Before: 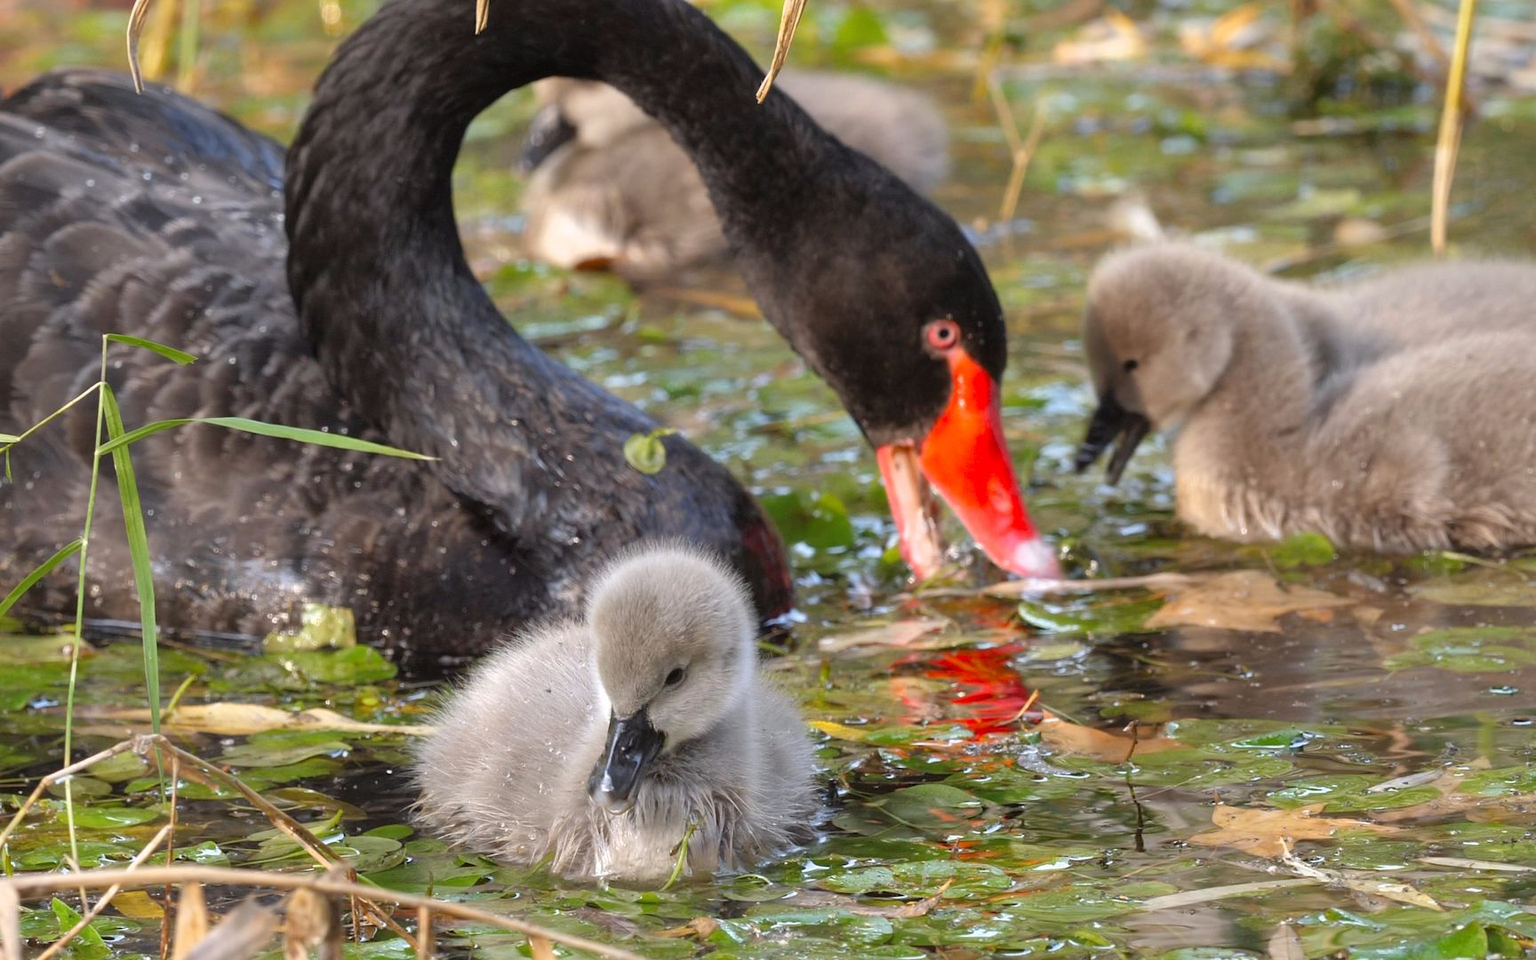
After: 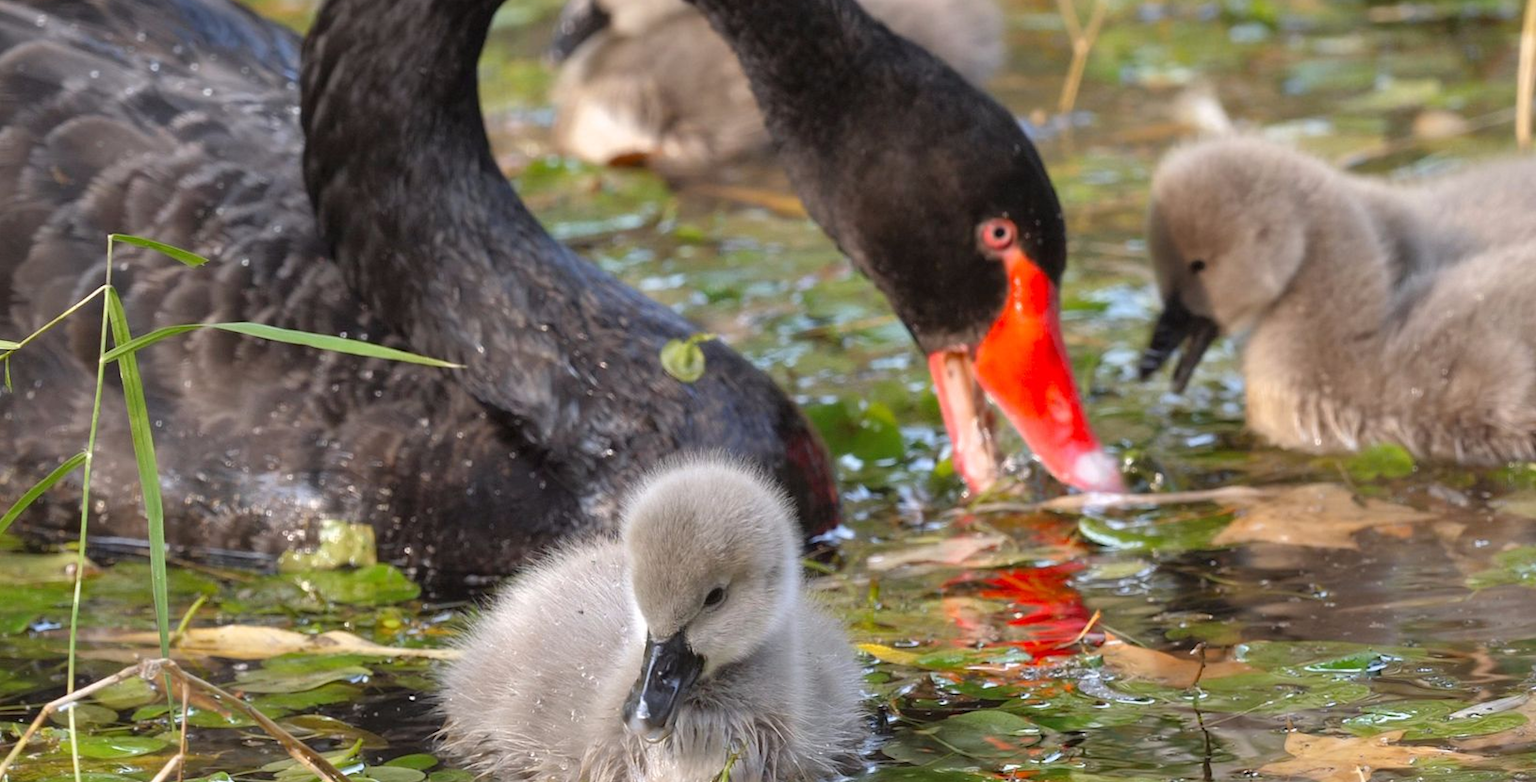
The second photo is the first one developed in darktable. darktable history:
crop and rotate: angle 0.066°, top 11.818%, right 5.482%, bottom 11.14%
